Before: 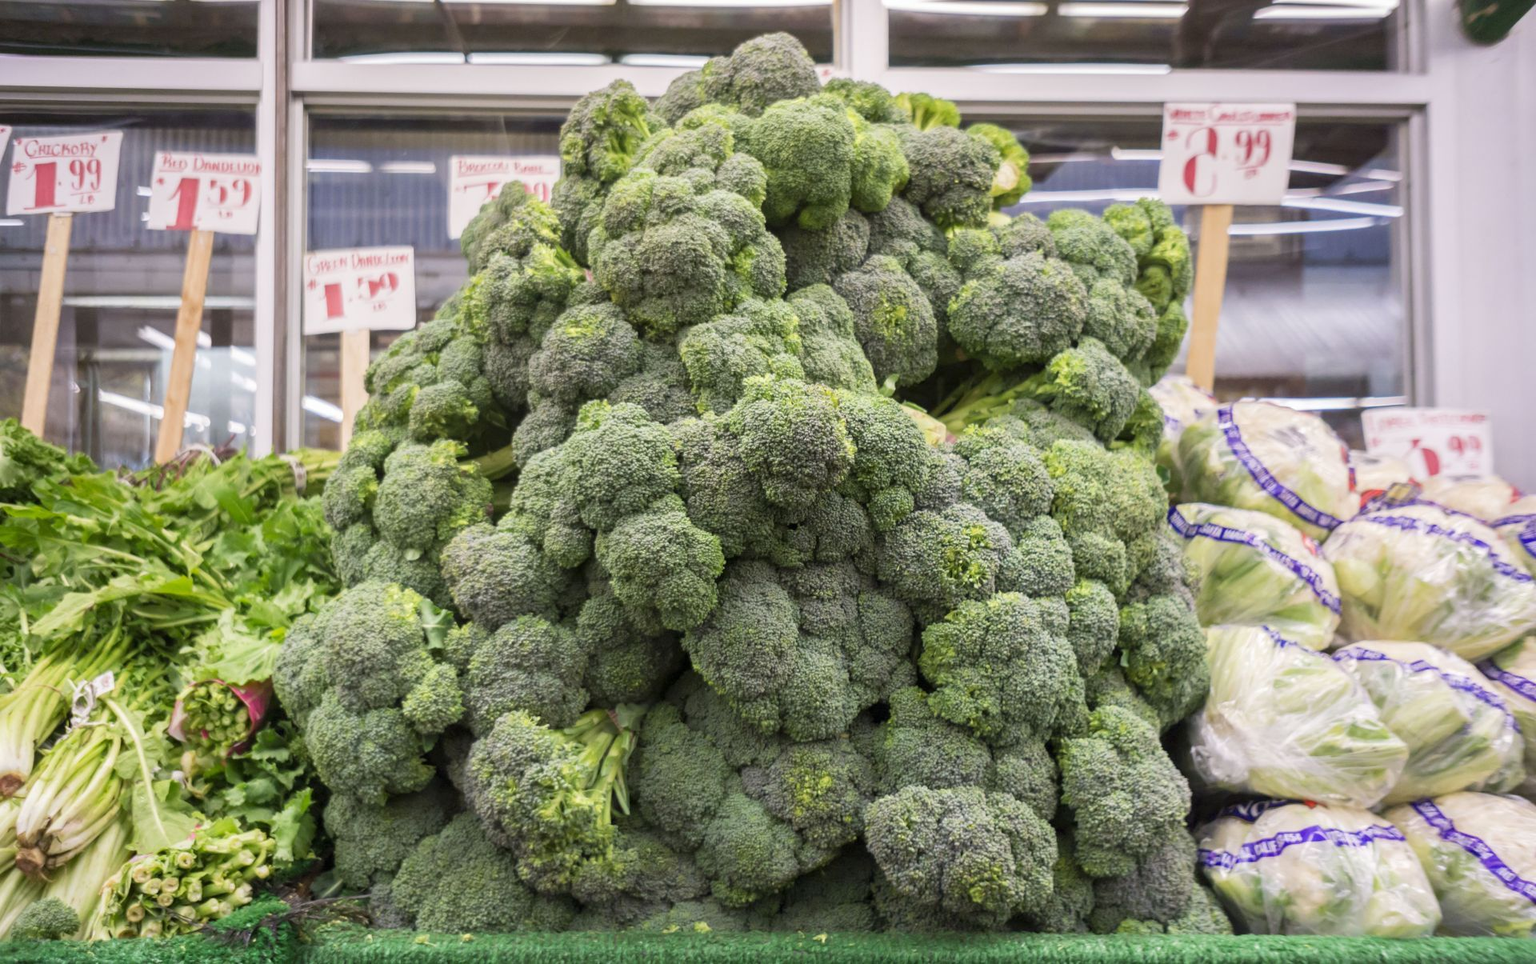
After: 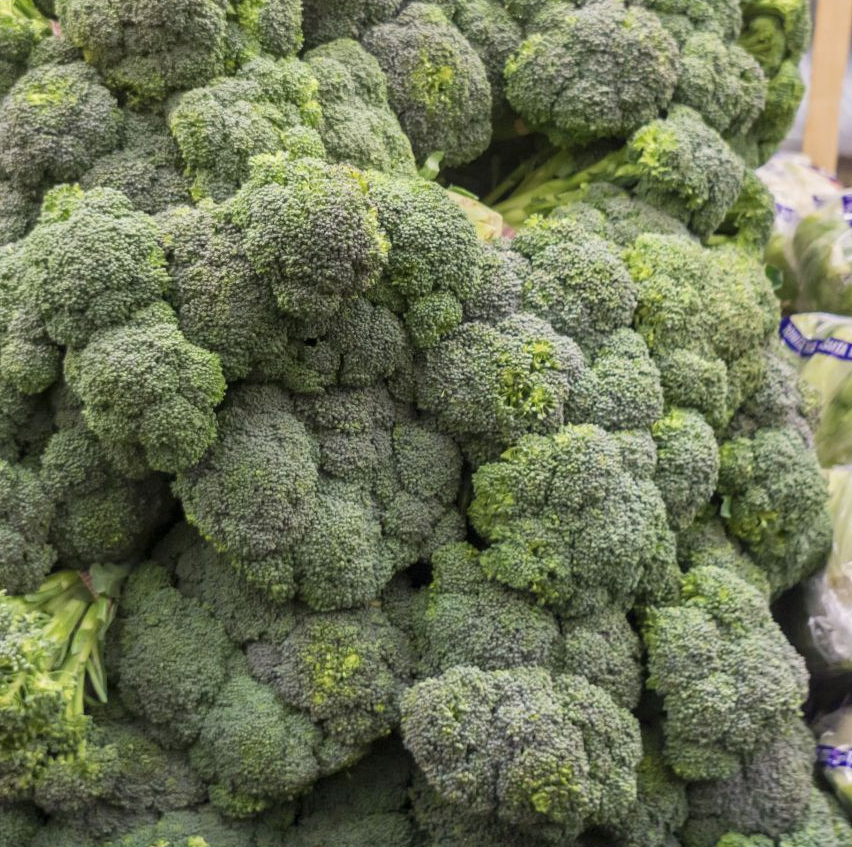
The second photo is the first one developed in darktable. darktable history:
local contrast: detail 110%
crop: left 35.432%, top 26.233%, right 20.145%, bottom 3.432%
